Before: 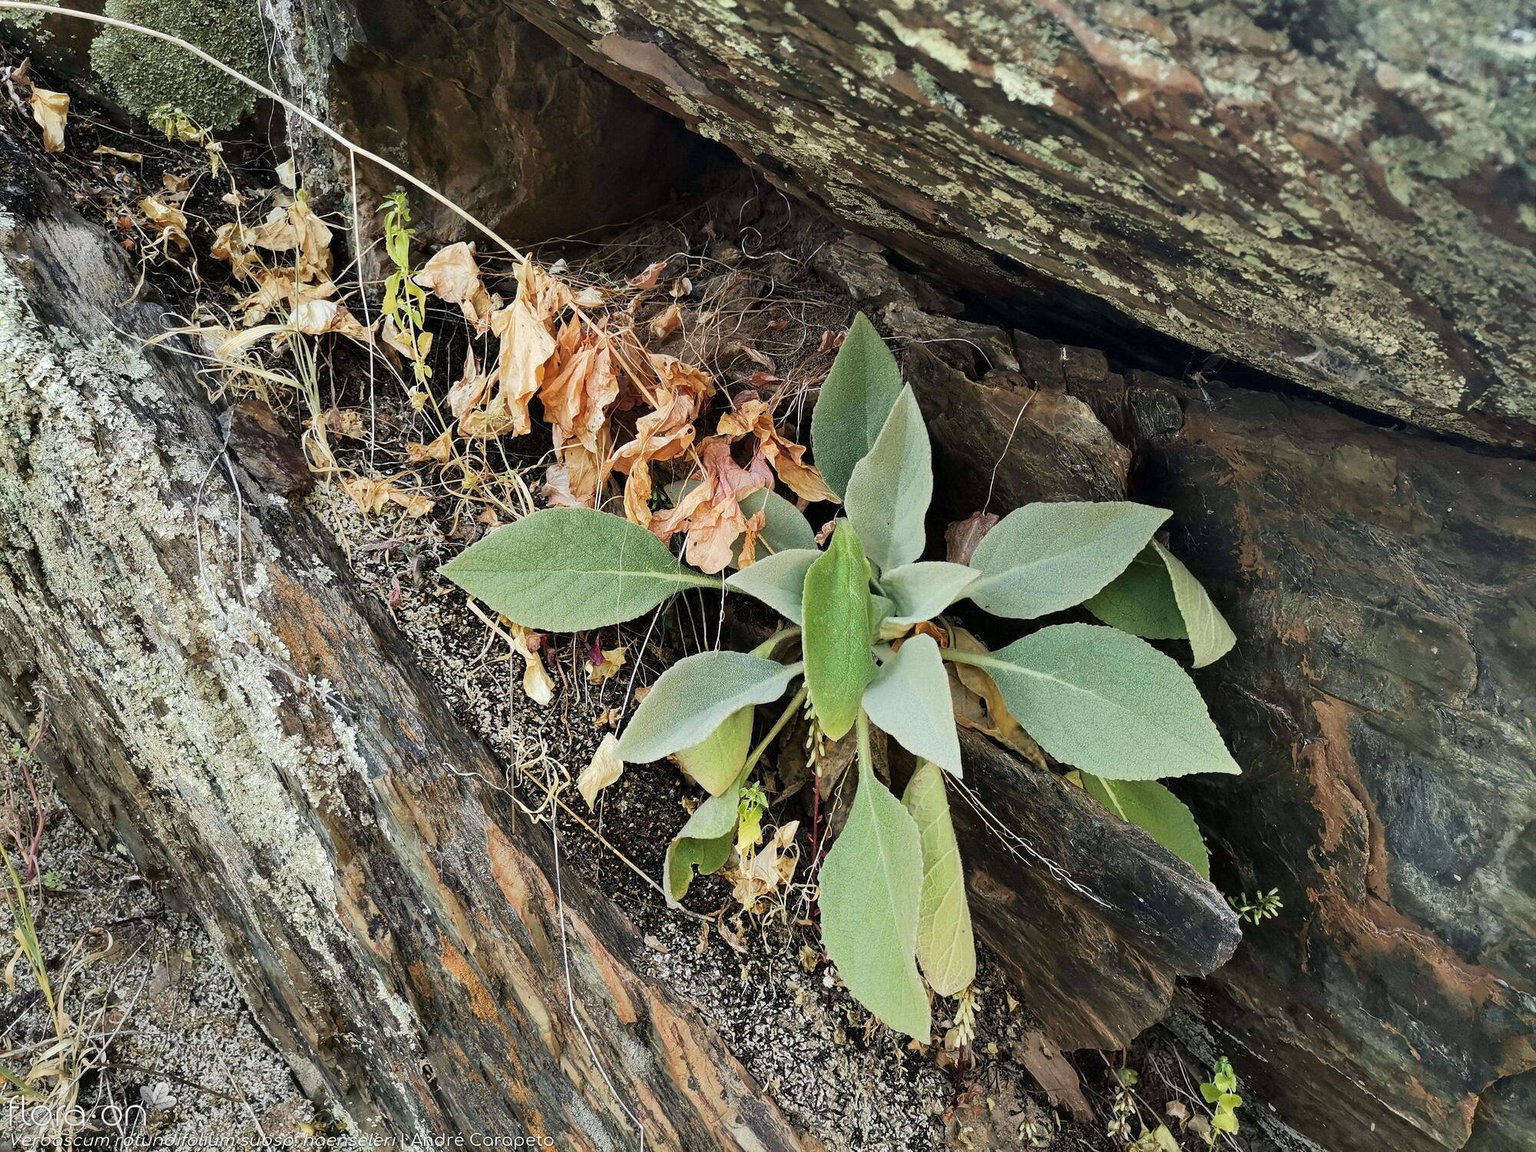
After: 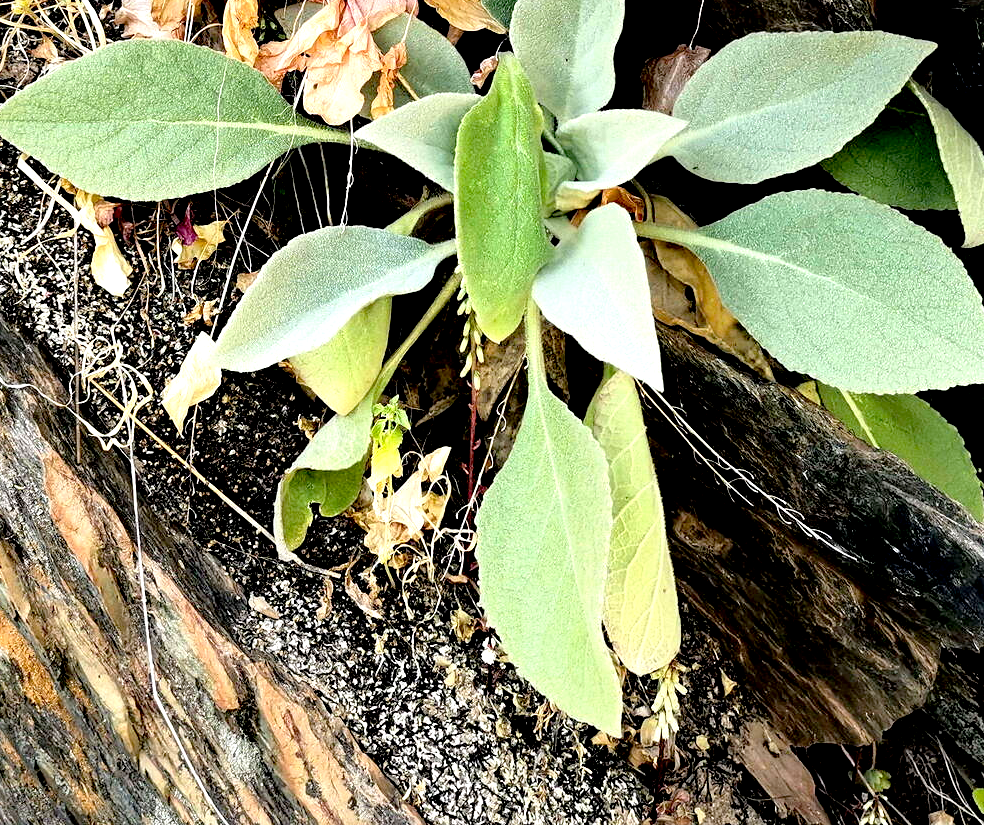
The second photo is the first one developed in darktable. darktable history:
crop: left 29.517%, top 41.502%, right 21.279%, bottom 3.495%
exposure: black level correction 0.026, exposure 0.185 EV, compensate exposure bias true, compensate highlight preservation false
tone equalizer: -8 EV -0.744 EV, -7 EV -0.708 EV, -6 EV -0.607 EV, -5 EV -0.41 EV, -3 EV 0.405 EV, -2 EV 0.6 EV, -1 EV 0.69 EV, +0 EV 0.722 EV
